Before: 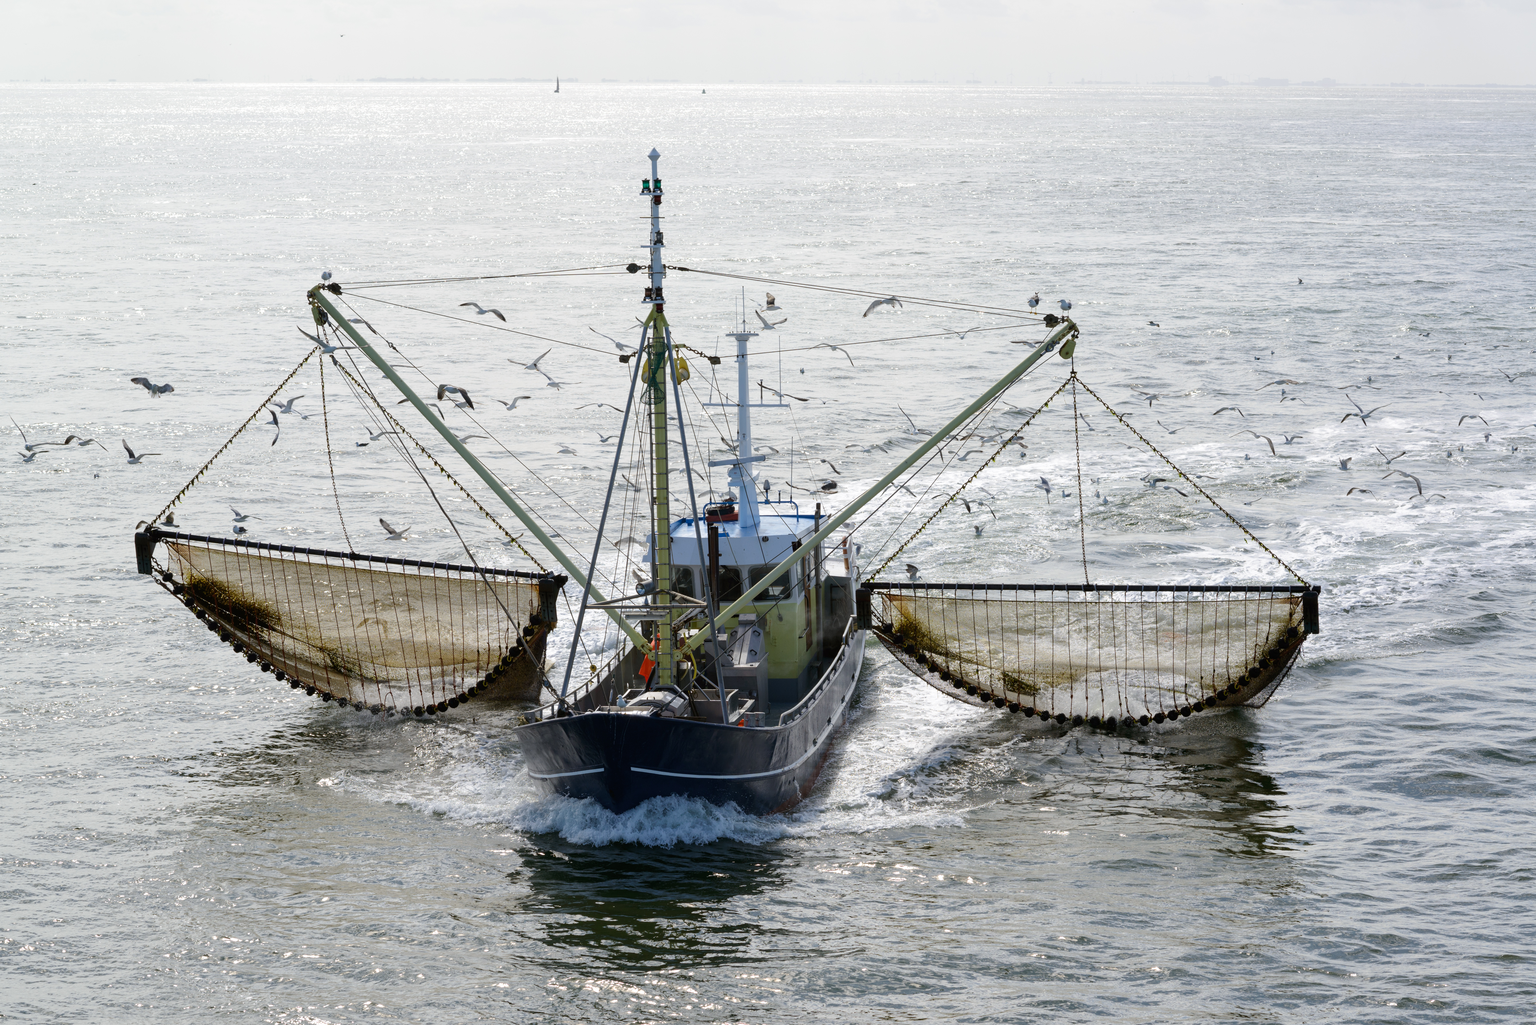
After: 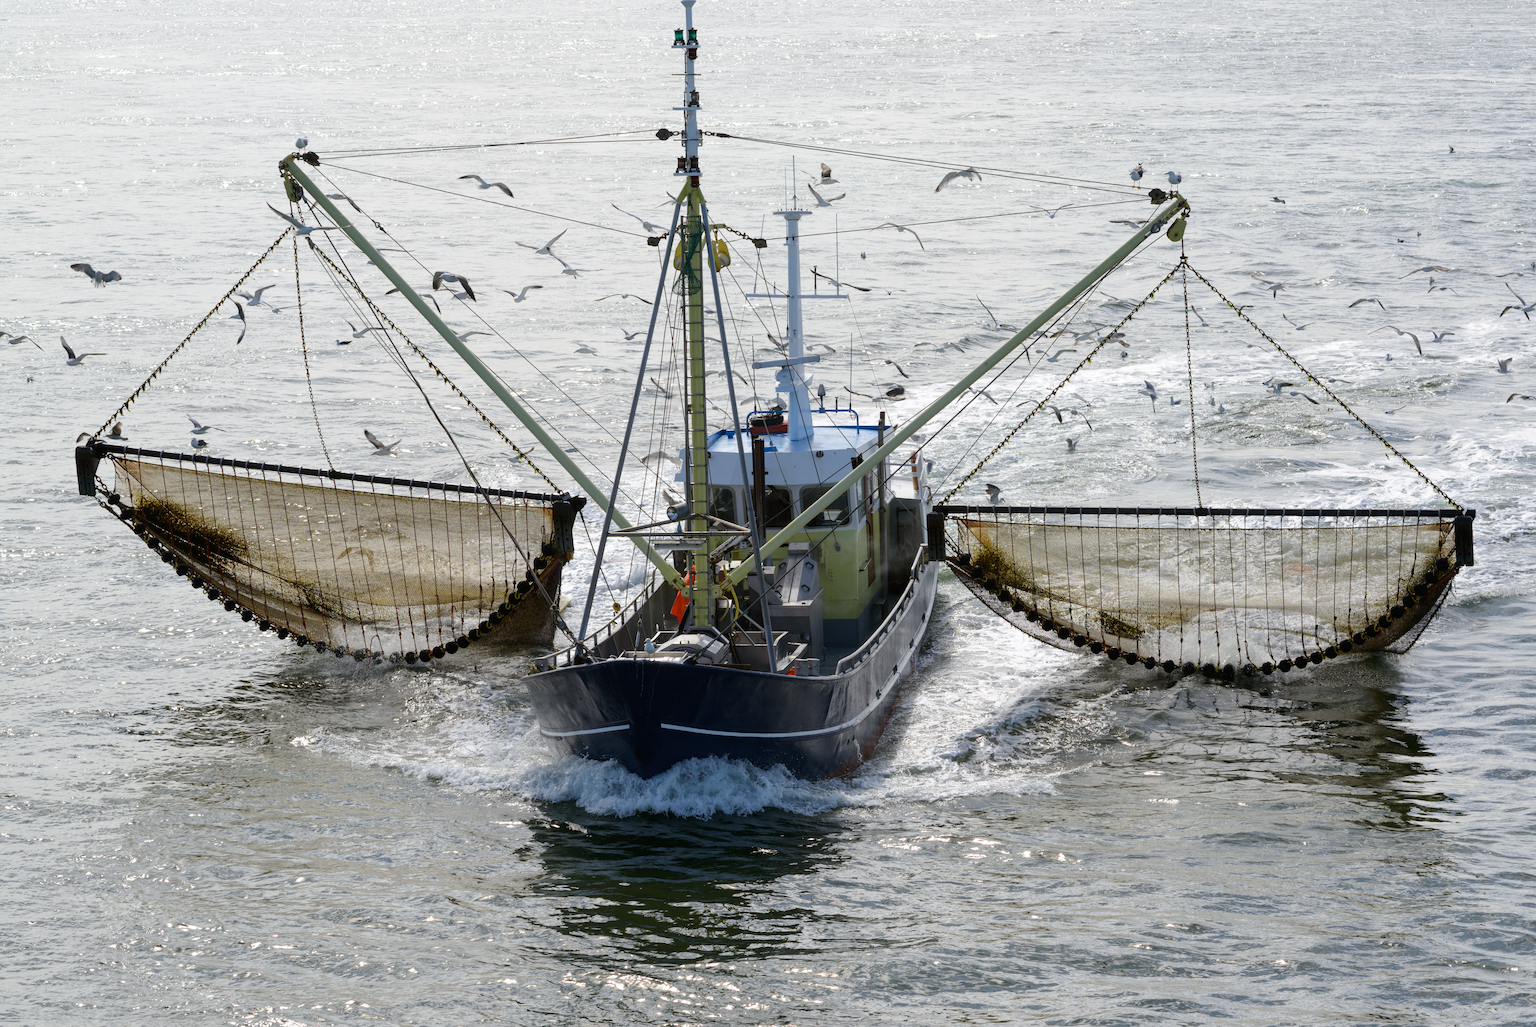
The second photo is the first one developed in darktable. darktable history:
crop and rotate: left 4.661%, top 15.111%, right 10.651%
